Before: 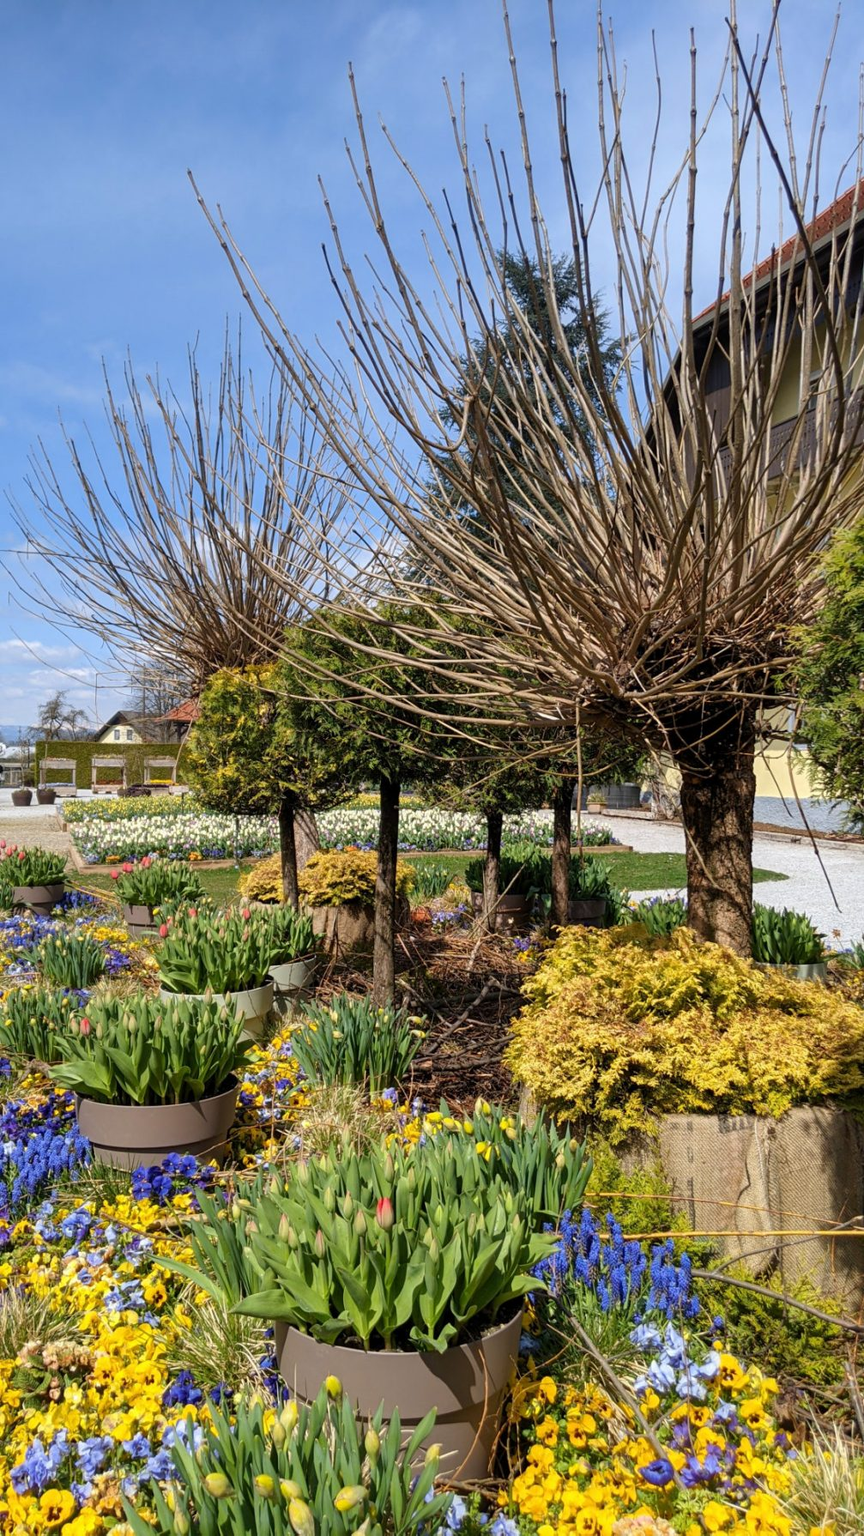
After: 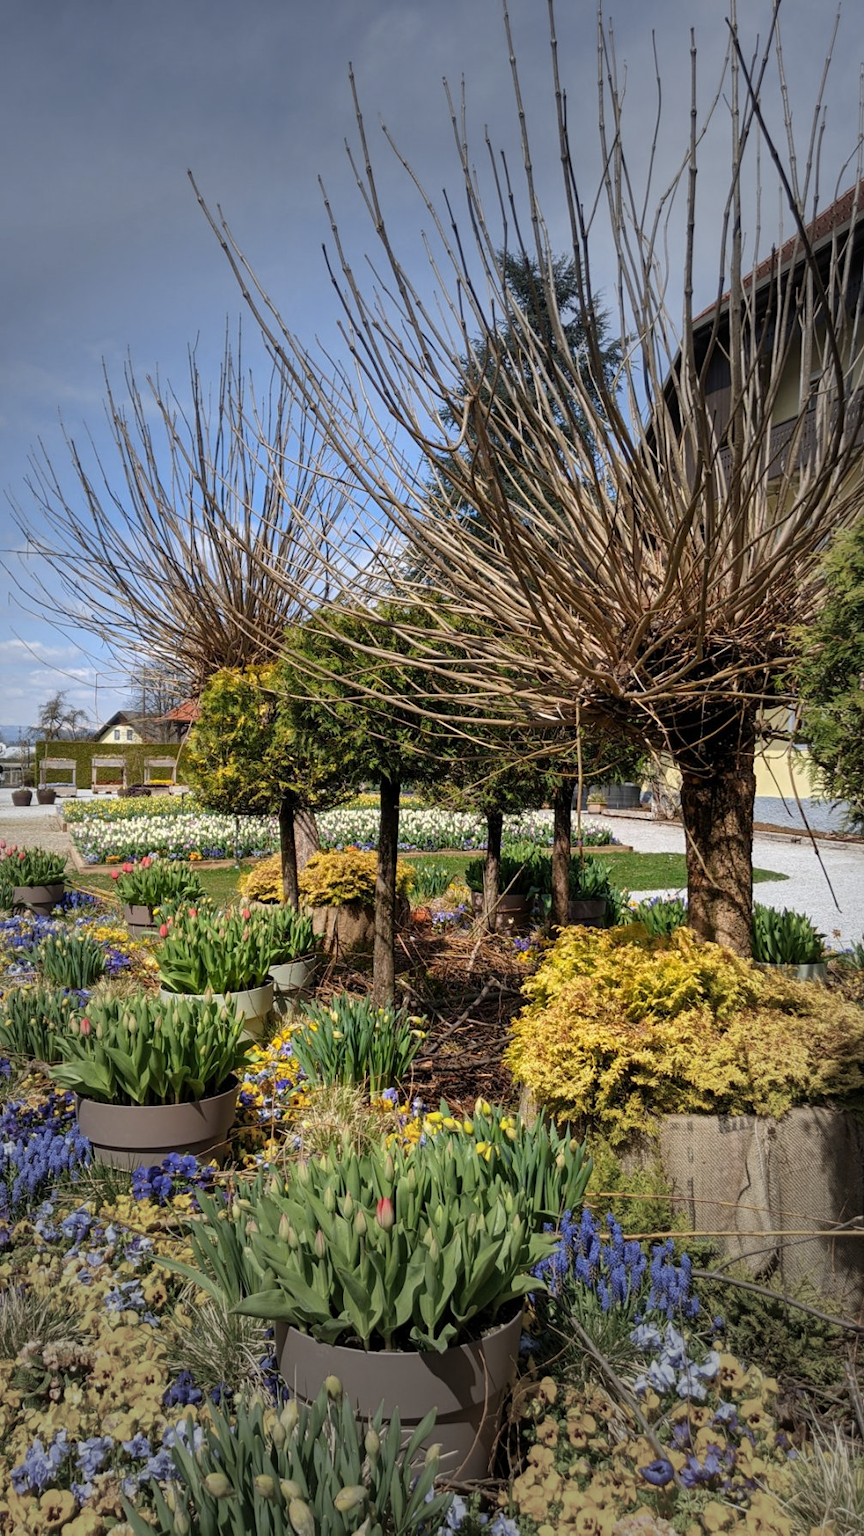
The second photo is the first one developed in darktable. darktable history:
vignetting: fall-off start 40.85%, fall-off radius 40.08%, unbound false
